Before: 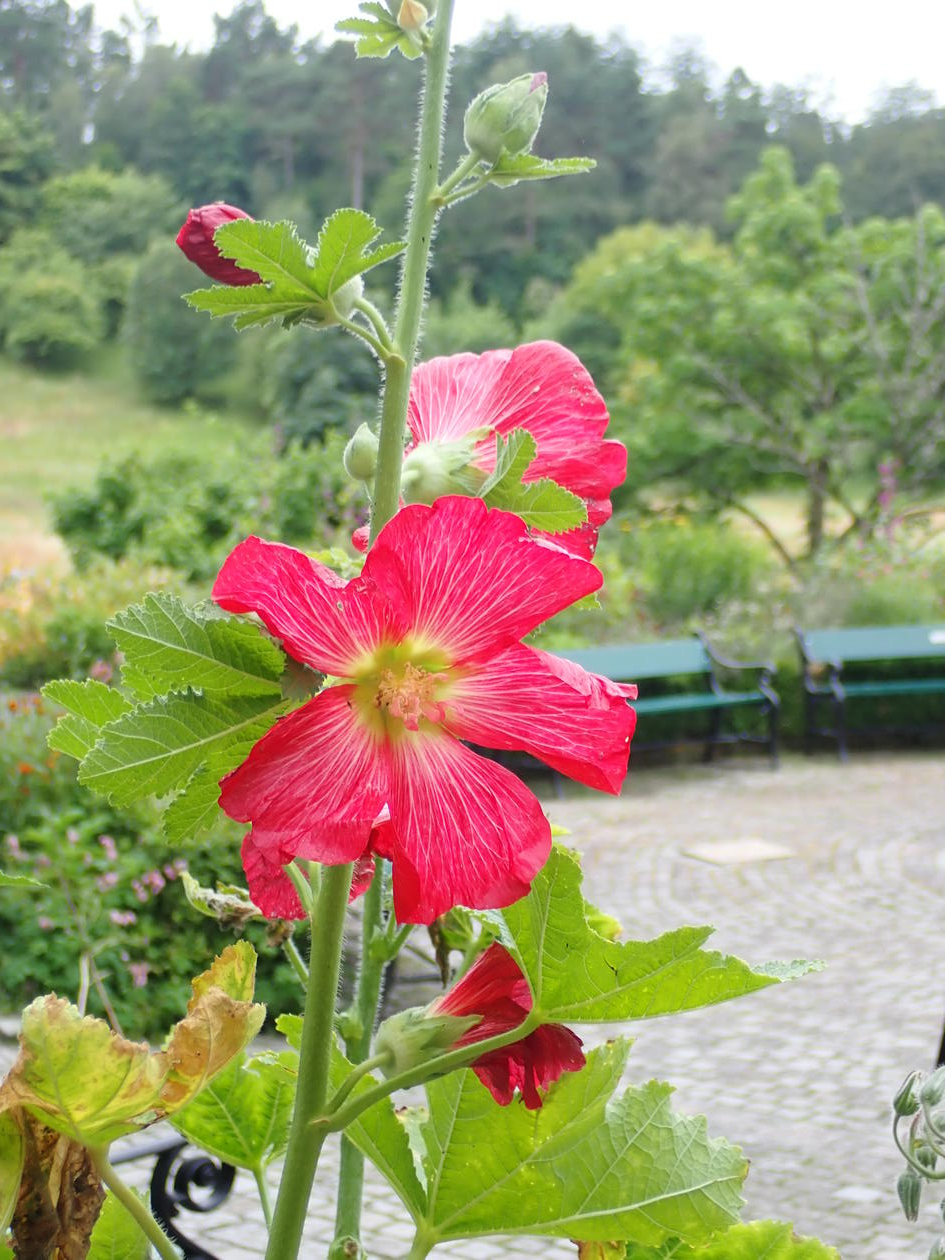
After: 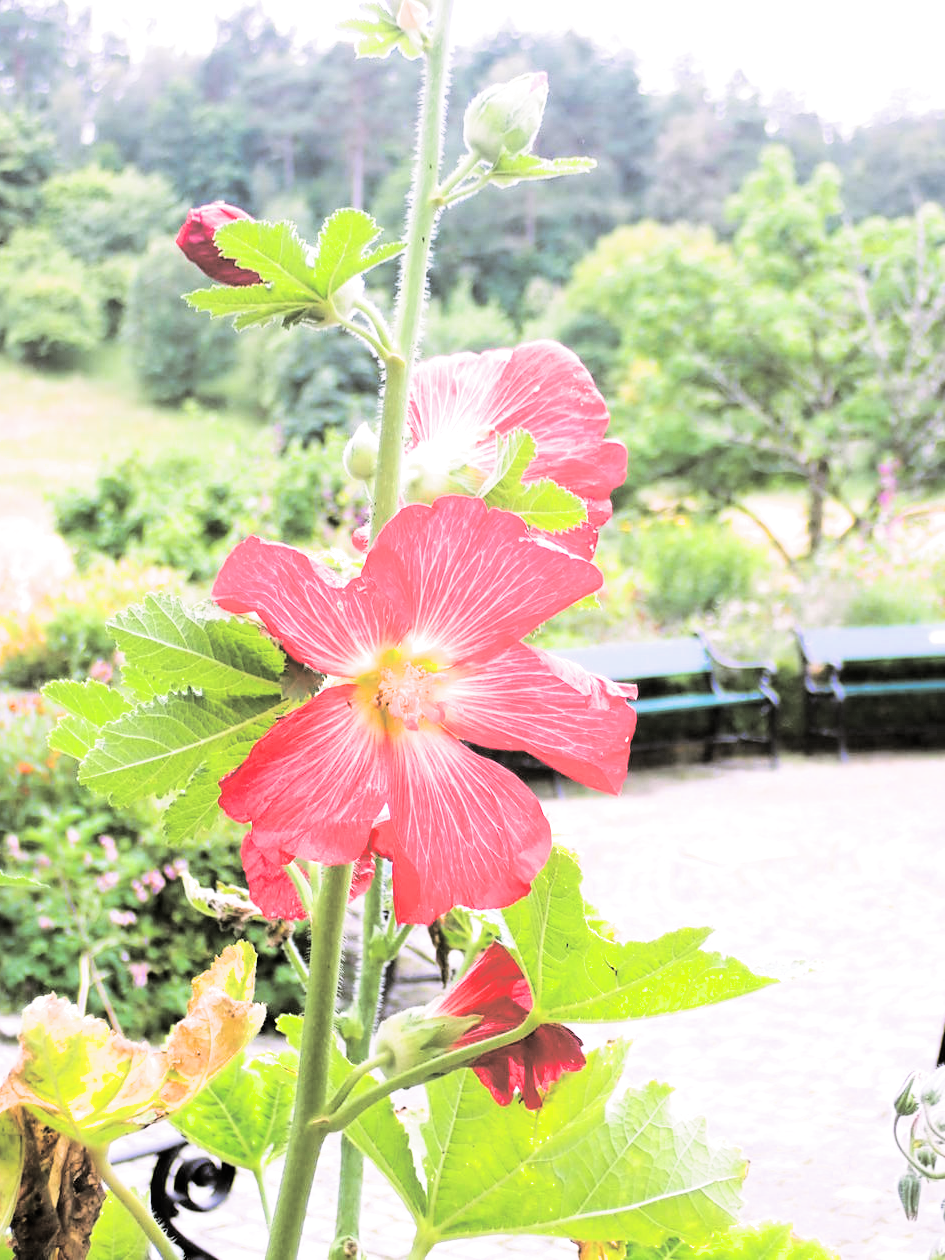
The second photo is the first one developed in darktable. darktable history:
white balance: red 1.066, blue 1.119
split-toning: shadows › hue 46.8°, shadows › saturation 0.17, highlights › hue 316.8°, highlights › saturation 0.27, balance -51.82
exposure: black level correction 0, exposure 0.9 EV, compensate highlight preservation false
filmic rgb: black relative exposure -5.42 EV, white relative exposure 2.85 EV, dynamic range scaling -37.73%, hardness 4, contrast 1.605, highlights saturation mix -0.93%
